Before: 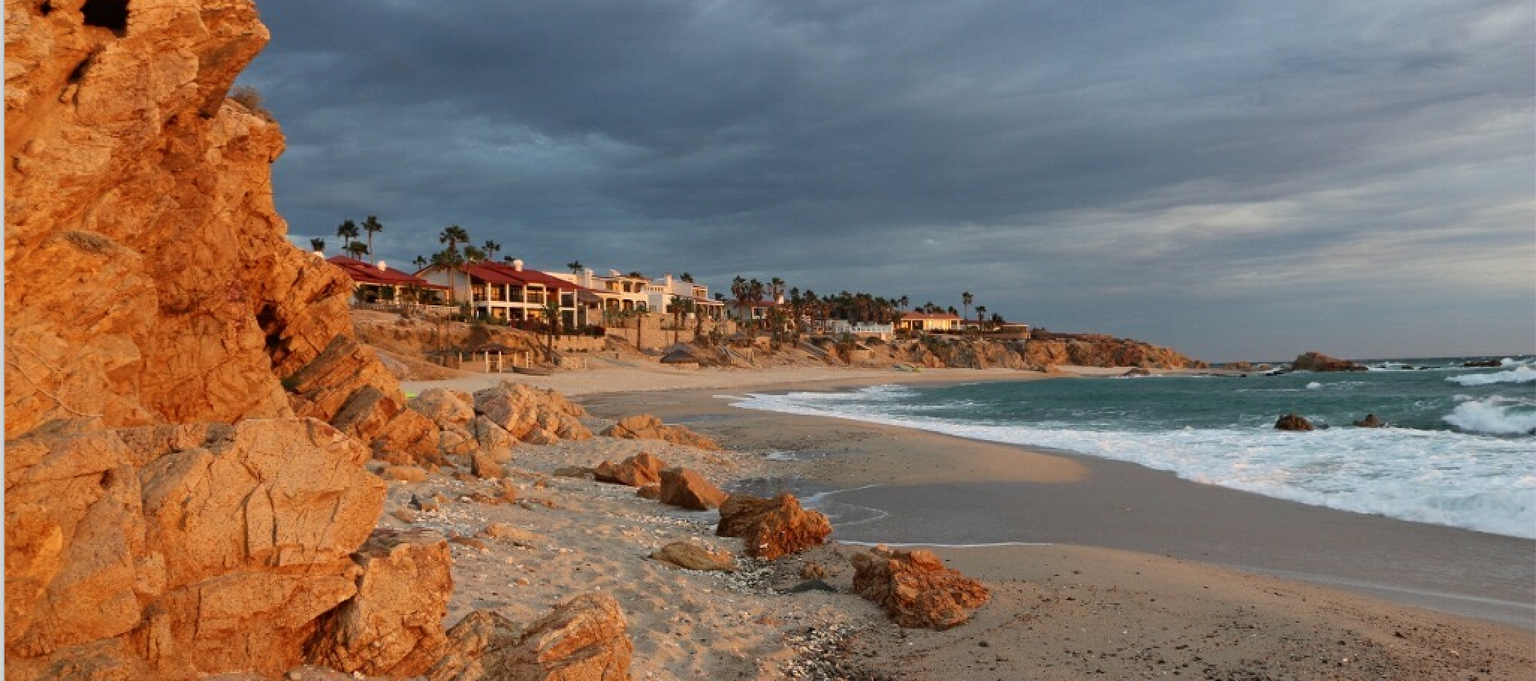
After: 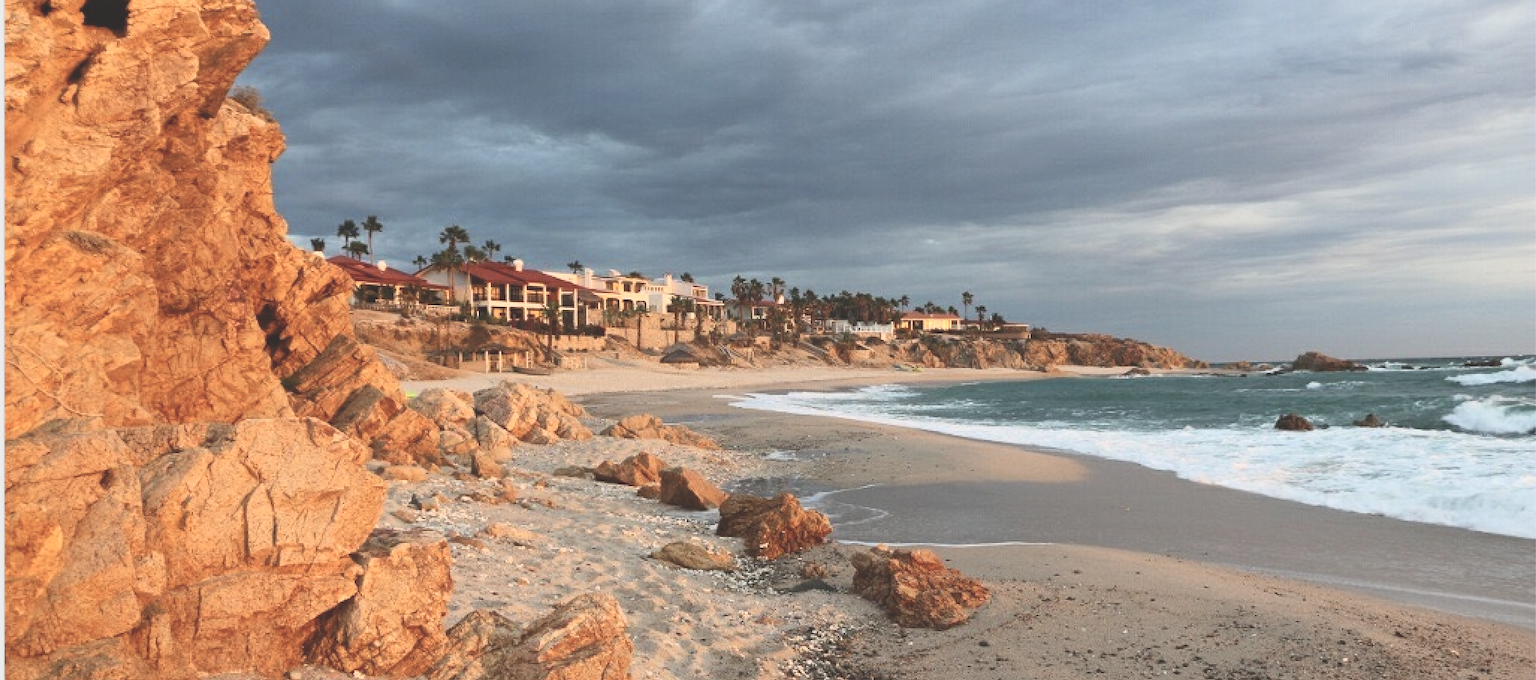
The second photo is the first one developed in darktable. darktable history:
exposure: black level correction -0.015, exposure -0.5 EV, compensate highlight preservation false
contrast brightness saturation: contrast 0.39, brightness 0.53
